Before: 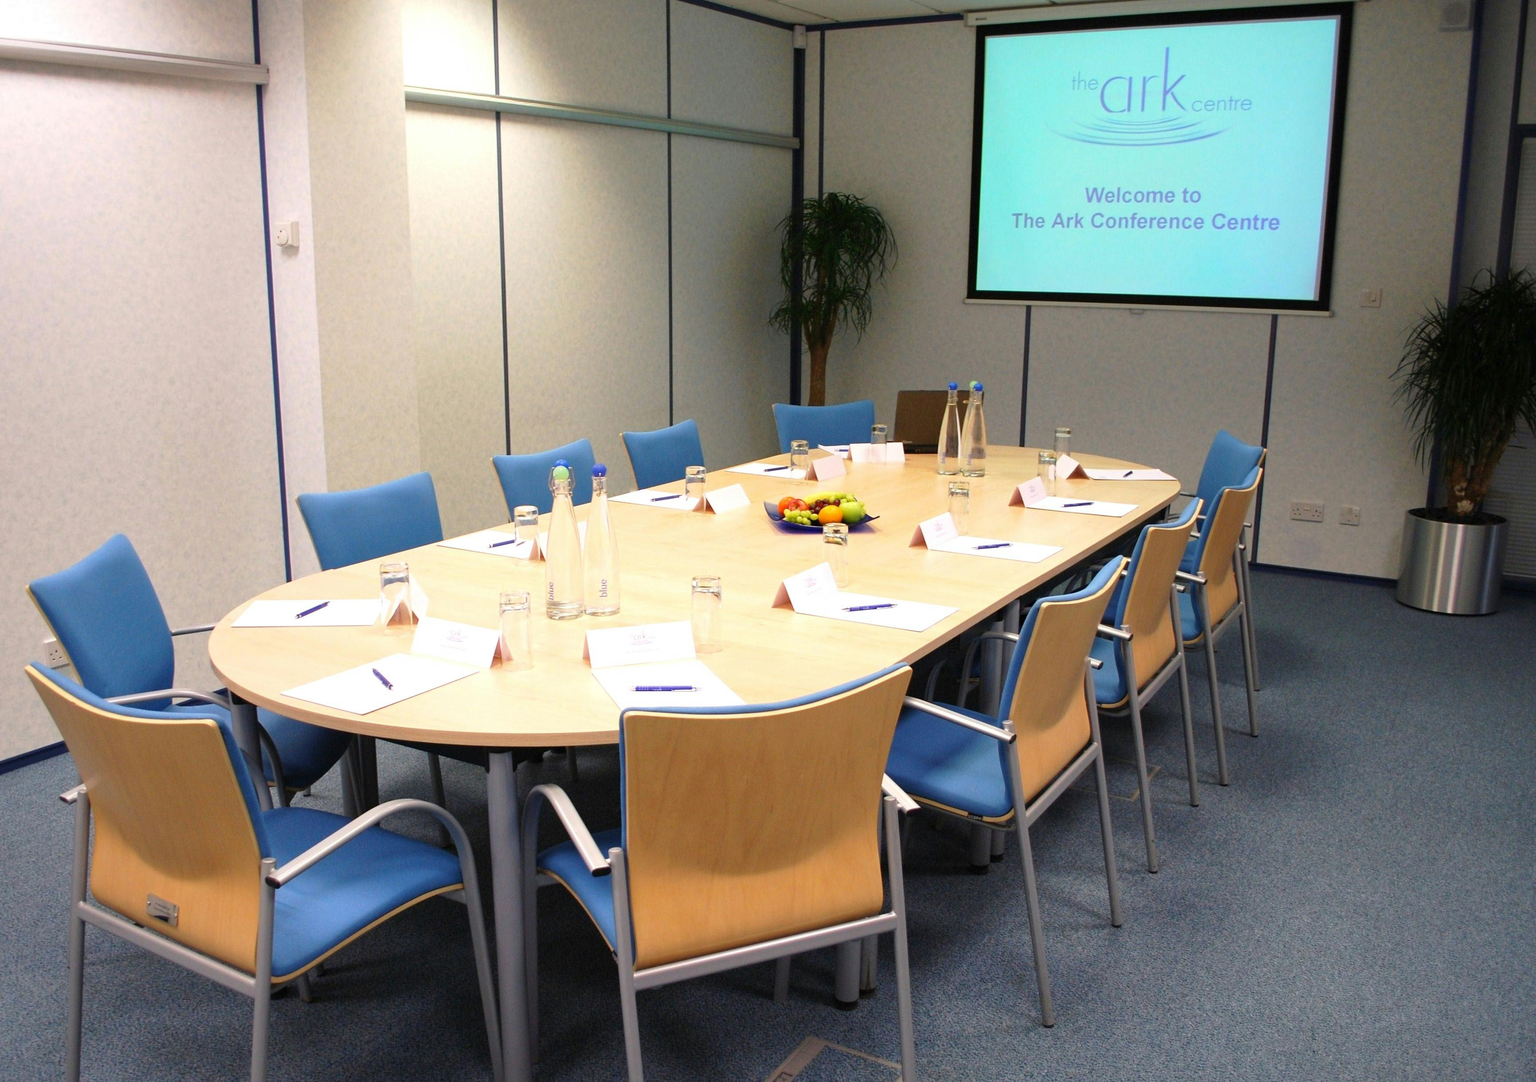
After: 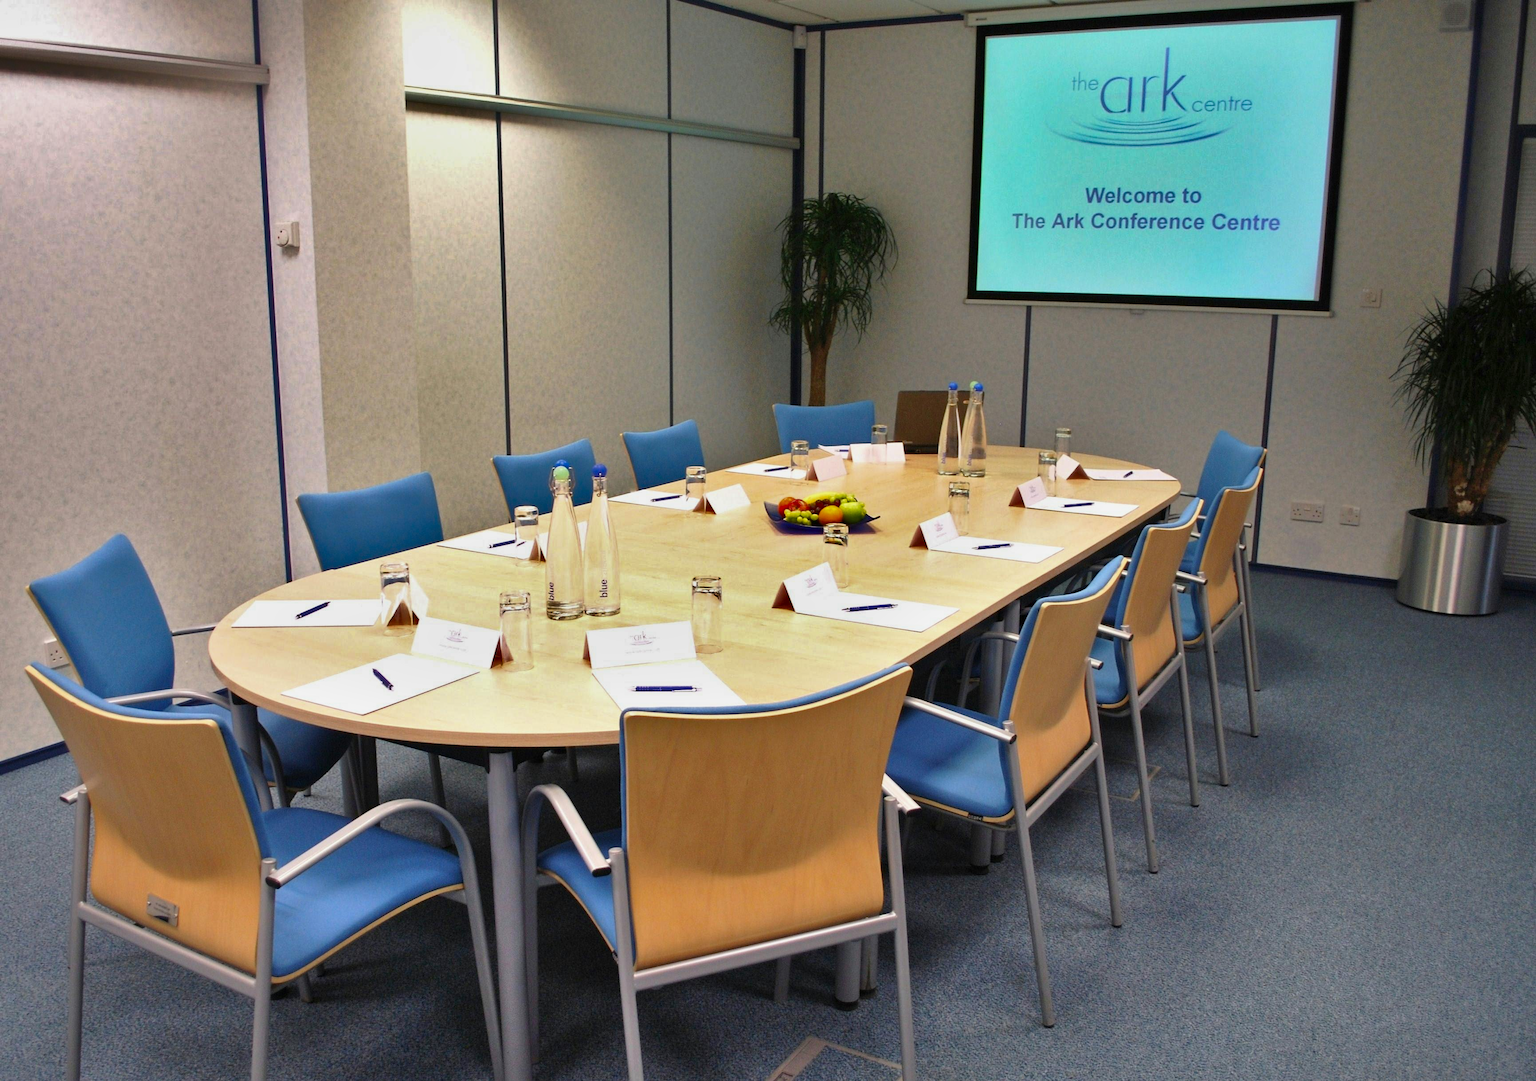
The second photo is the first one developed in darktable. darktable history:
shadows and highlights: white point adjustment -3.48, highlights -63.51, soften with gaussian
